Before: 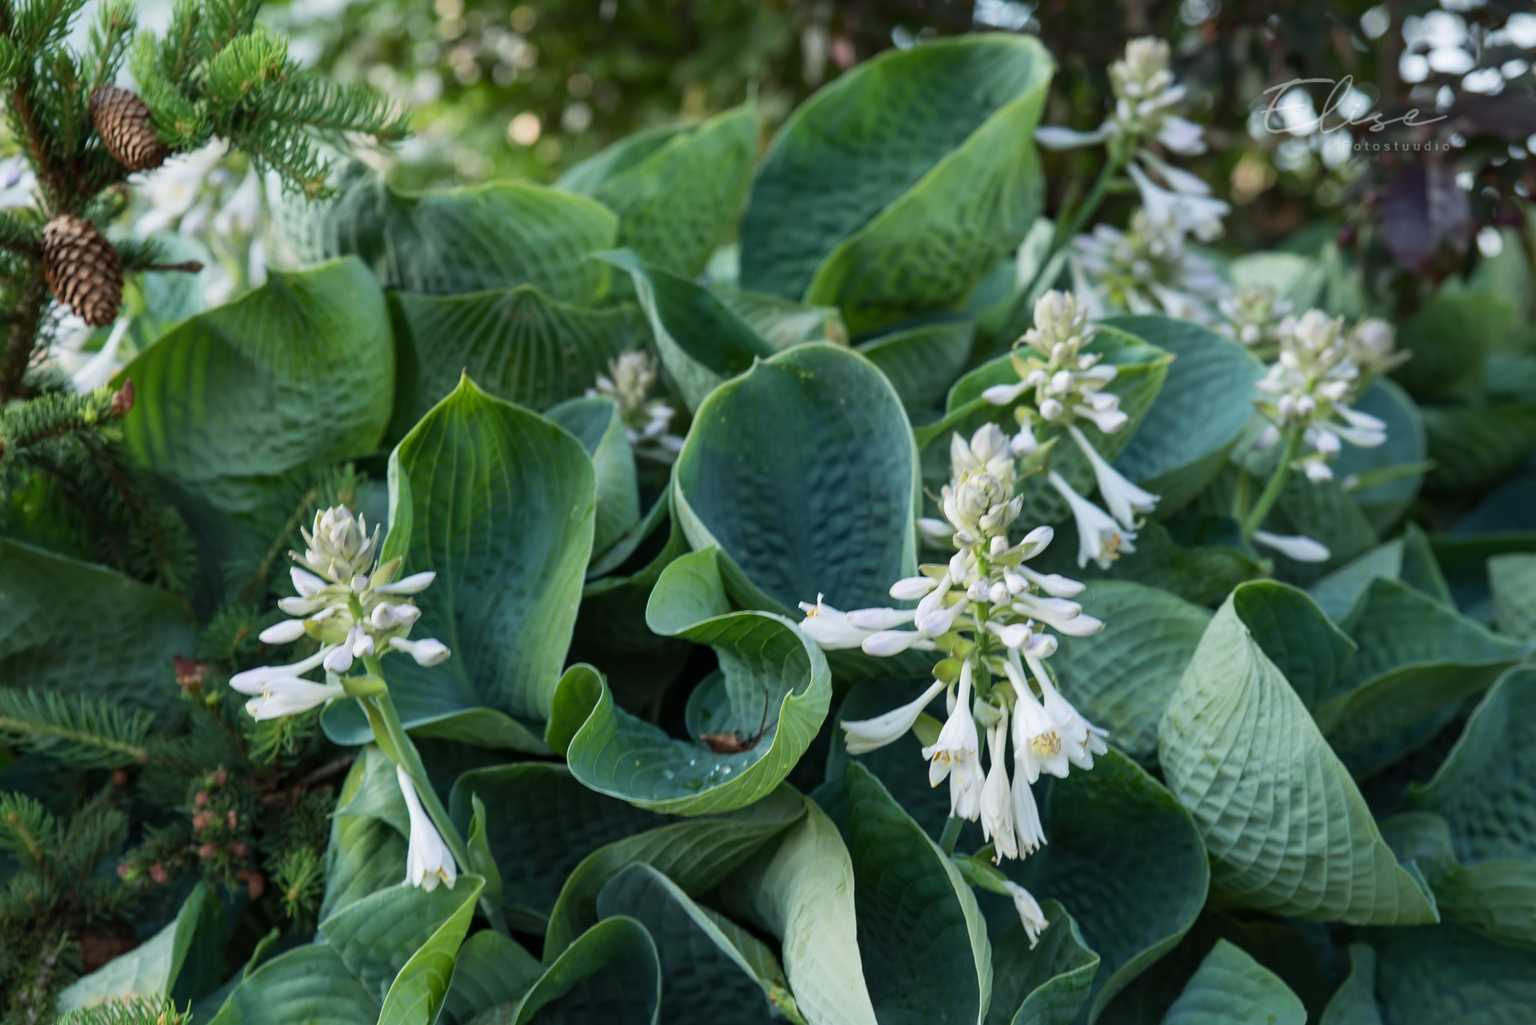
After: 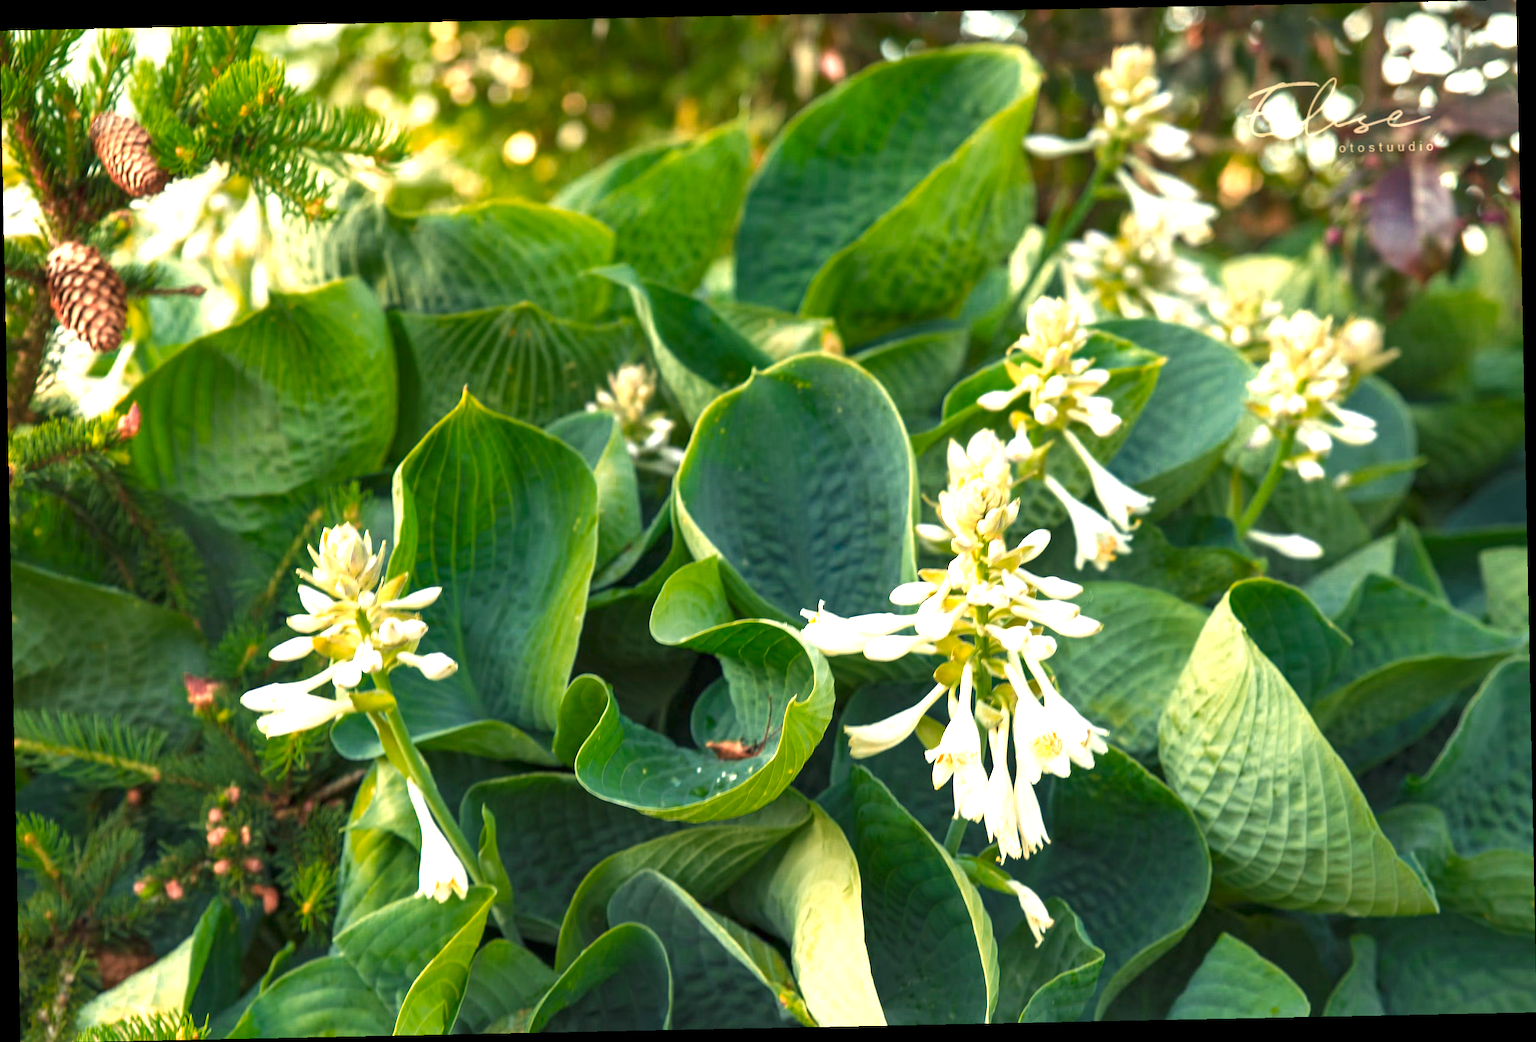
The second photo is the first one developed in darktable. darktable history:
exposure: exposure 2.04 EV, compensate highlight preservation false
rotate and perspective: rotation -1.17°, automatic cropping off
color zones: curves: ch0 [(0, 0.553) (0.123, 0.58) (0.23, 0.419) (0.468, 0.155) (0.605, 0.132) (0.723, 0.063) (0.833, 0.172) (0.921, 0.468)]; ch1 [(0.025, 0.645) (0.229, 0.584) (0.326, 0.551) (0.537, 0.446) (0.599, 0.911) (0.708, 1) (0.805, 0.944)]; ch2 [(0.086, 0.468) (0.254, 0.464) (0.638, 0.564) (0.702, 0.592) (0.768, 0.564)]
white balance: red 1.138, green 0.996, blue 0.812
